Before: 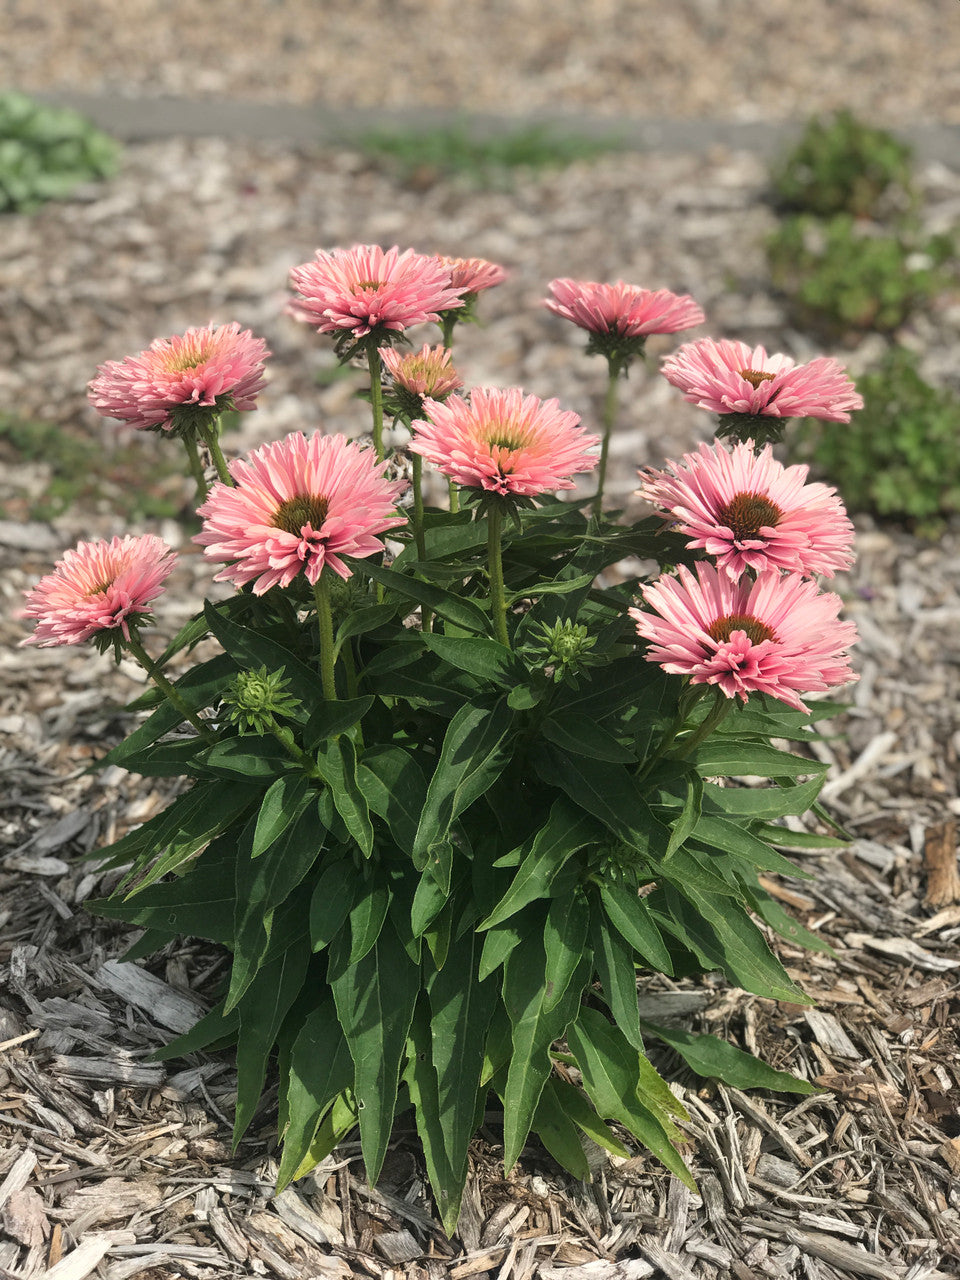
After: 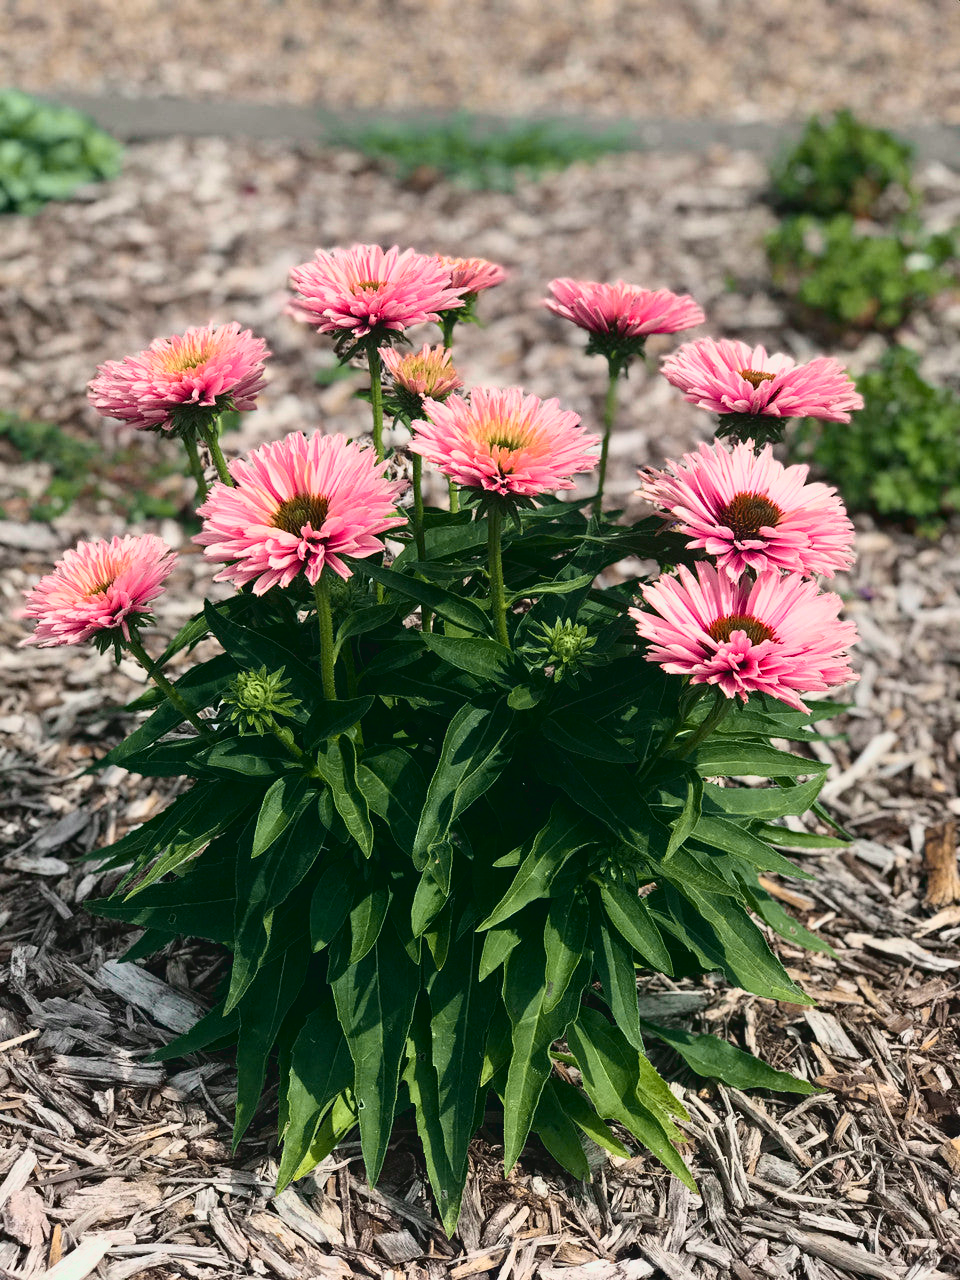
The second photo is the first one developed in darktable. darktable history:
haze removal: adaptive false
tone curve: curves: ch0 [(0, 0.031) (0.139, 0.084) (0.311, 0.278) (0.495, 0.544) (0.718, 0.816) (0.841, 0.909) (1, 0.967)]; ch1 [(0, 0) (0.272, 0.249) (0.388, 0.385) (0.479, 0.456) (0.495, 0.497) (0.538, 0.55) (0.578, 0.595) (0.707, 0.778) (1, 1)]; ch2 [(0, 0) (0.125, 0.089) (0.353, 0.329) (0.443, 0.408) (0.502, 0.495) (0.56, 0.553) (0.608, 0.631) (1, 1)], color space Lab, independent channels, preserve colors none
exposure: exposure -0.153 EV, compensate highlight preservation false
